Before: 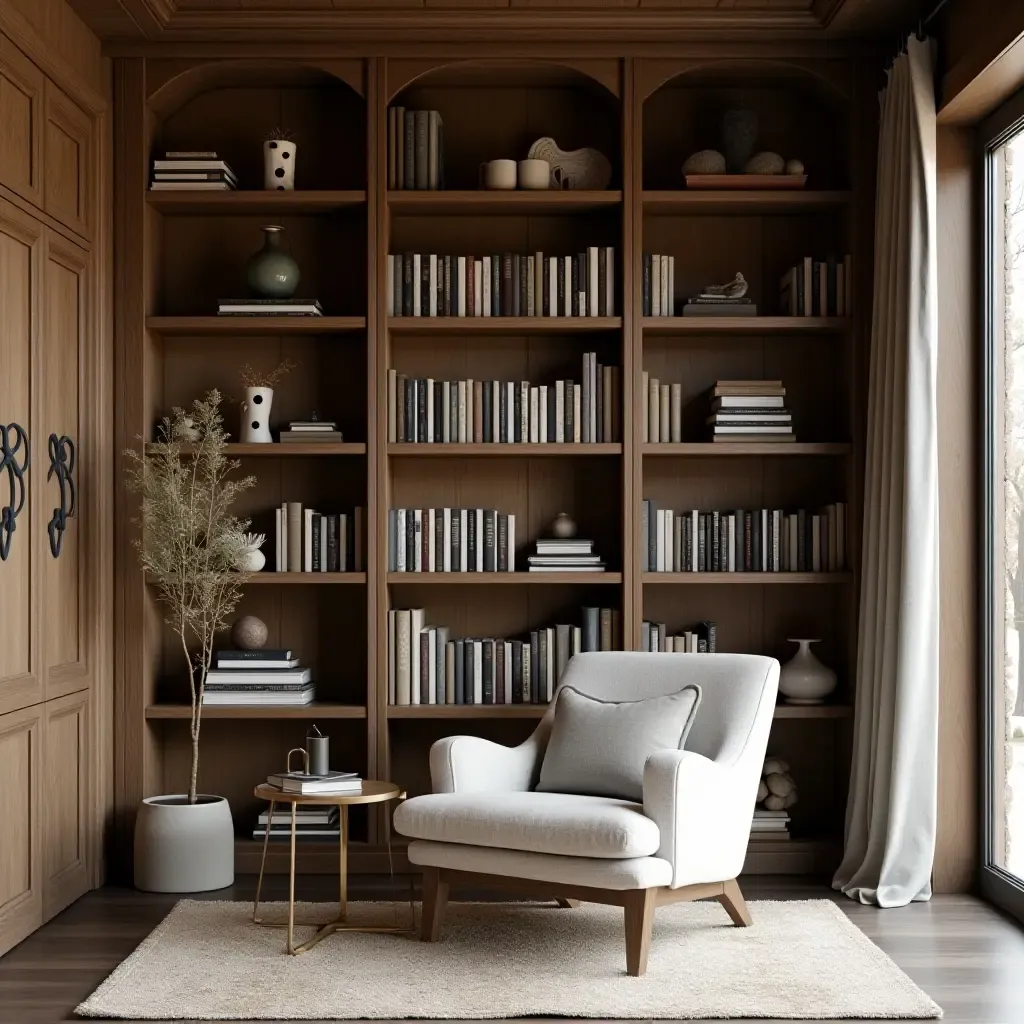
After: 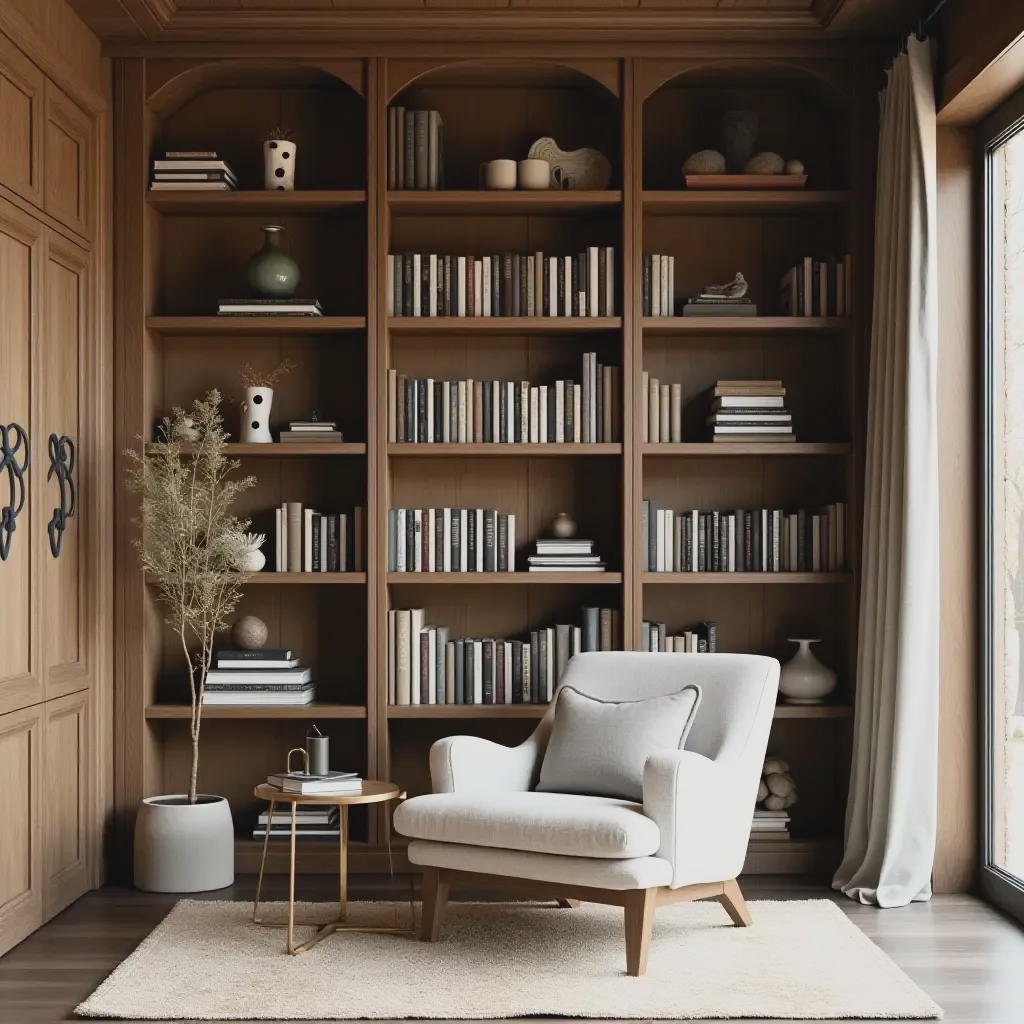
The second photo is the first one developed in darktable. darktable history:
tone equalizer: on, module defaults
base curve: curves: ch0 [(0, 0) (0.088, 0.125) (0.176, 0.251) (0.354, 0.501) (0.613, 0.749) (1, 0.877)]
contrast brightness saturation: contrast -0.097, saturation -0.087
